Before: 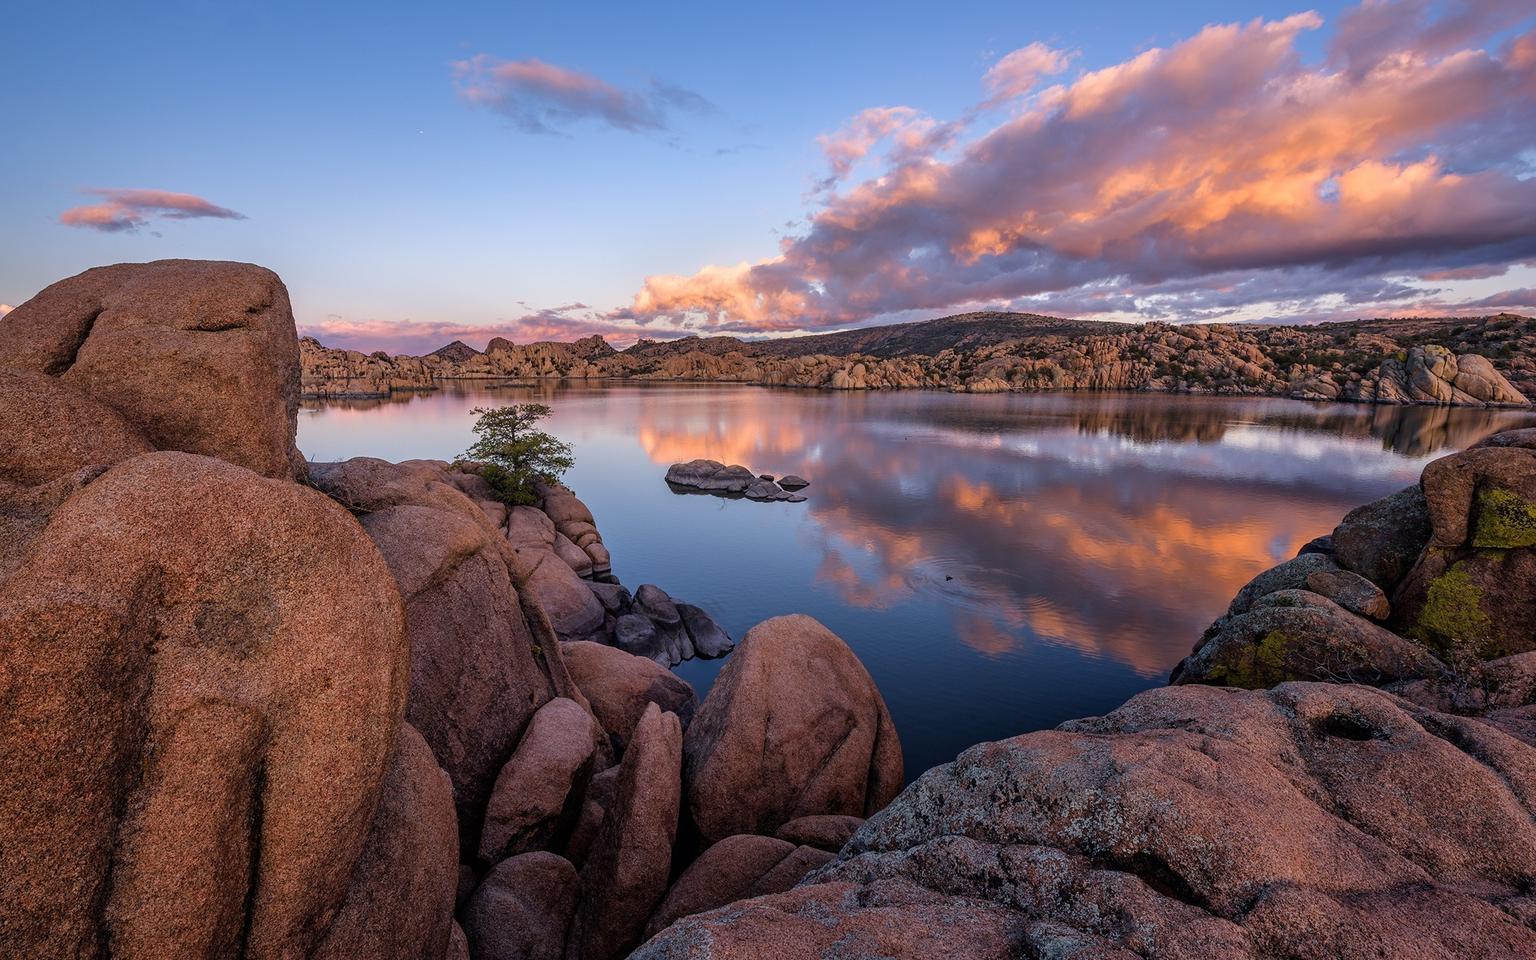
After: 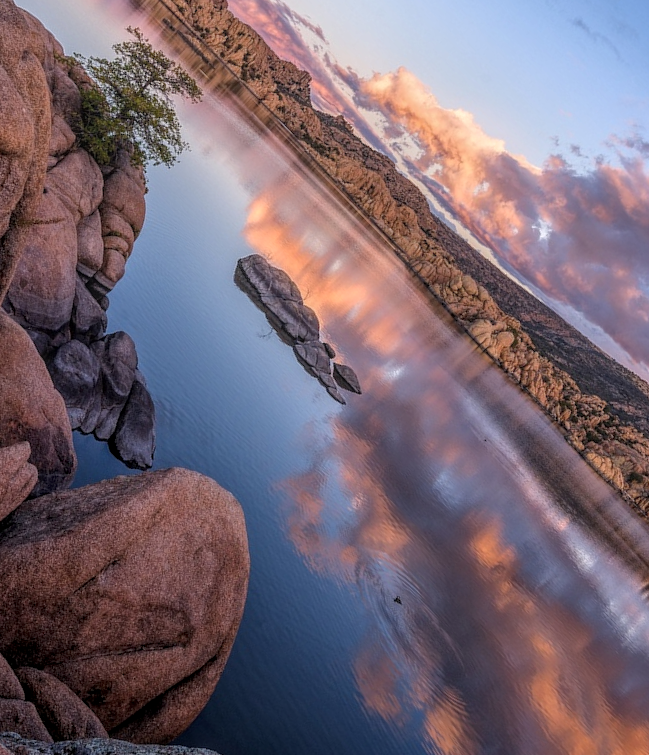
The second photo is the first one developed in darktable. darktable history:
local contrast: highlights 67%, shadows 35%, detail 166%, midtone range 0.2
crop and rotate: angle -45.67°, top 16.303%, right 0.813%, bottom 11.602%
